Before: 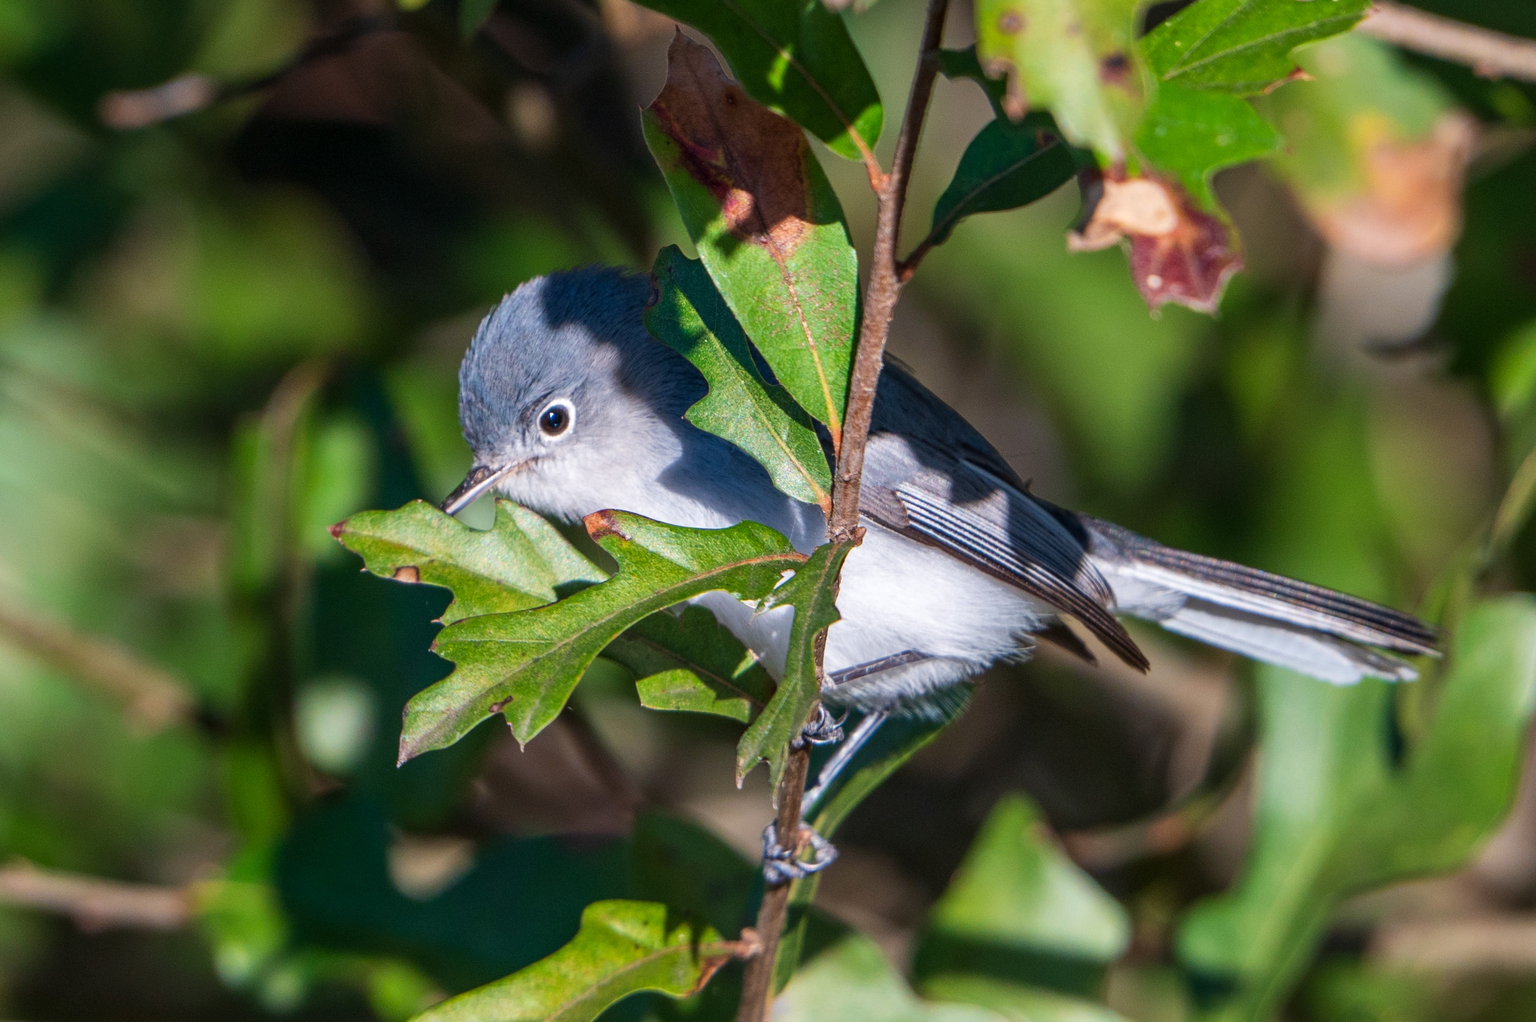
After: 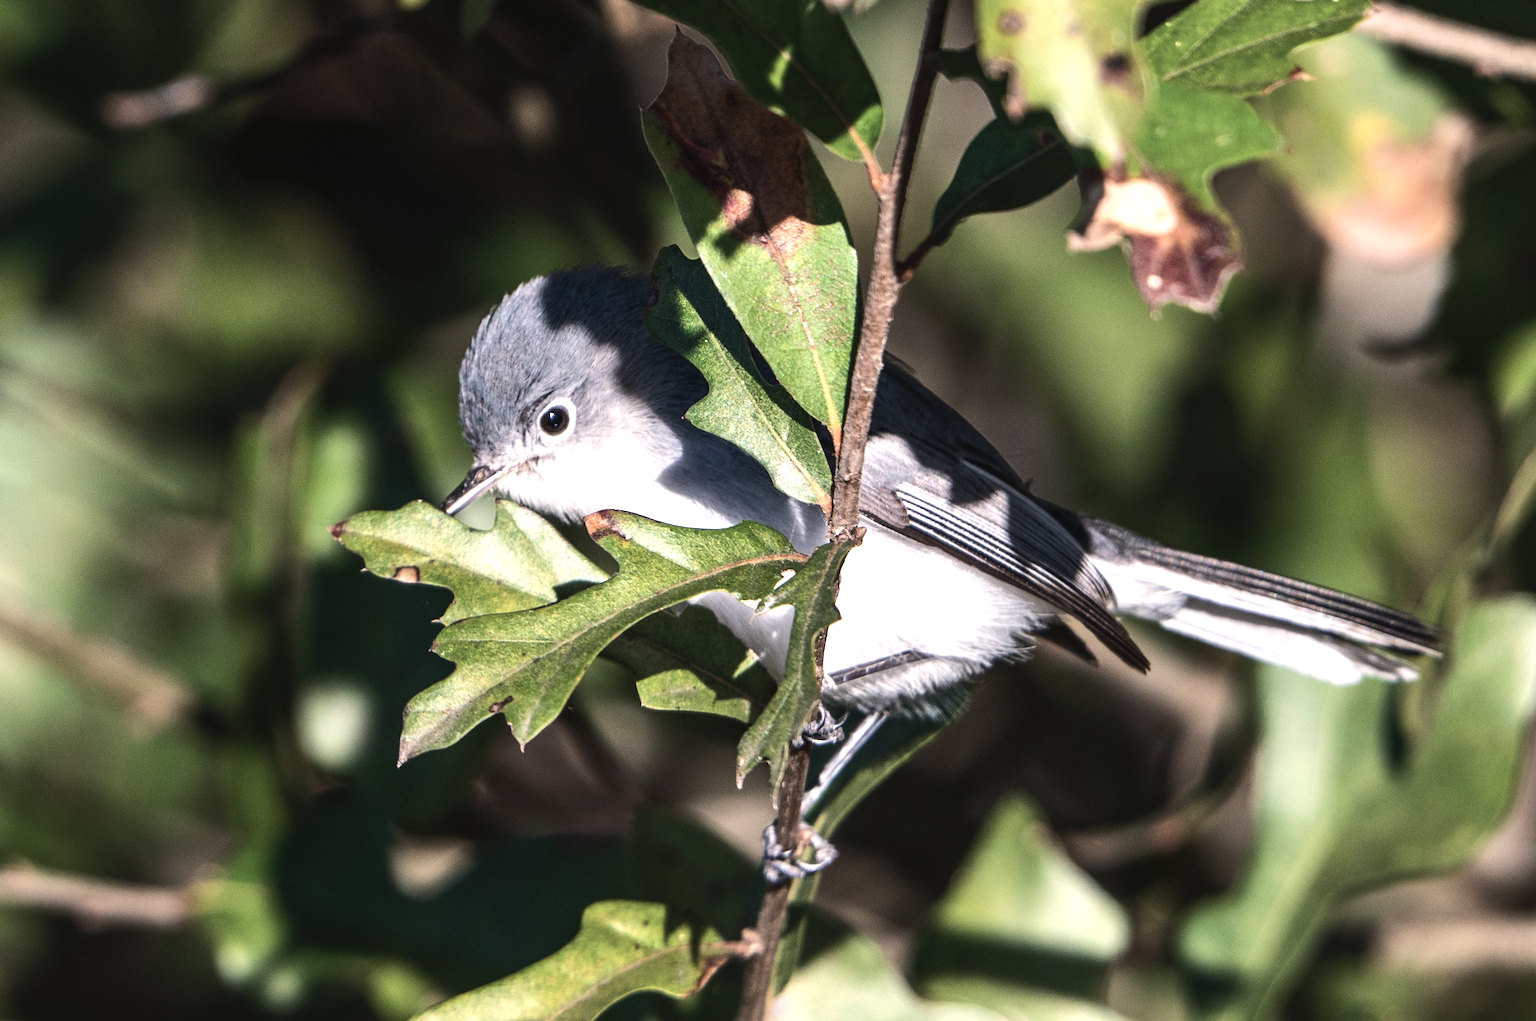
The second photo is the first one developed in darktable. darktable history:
color correction: highlights a* 3.56, highlights b* 5.07
tone equalizer: -8 EV -1.07 EV, -7 EV -1.01 EV, -6 EV -0.839 EV, -5 EV -0.588 EV, -3 EV 0.597 EV, -2 EV 0.838 EV, -1 EV 1 EV, +0 EV 1.06 EV, edges refinement/feathering 500, mask exposure compensation -1.57 EV, preserve details no
contrast brightness saturation: contrast -0.056, saturation -0.419
